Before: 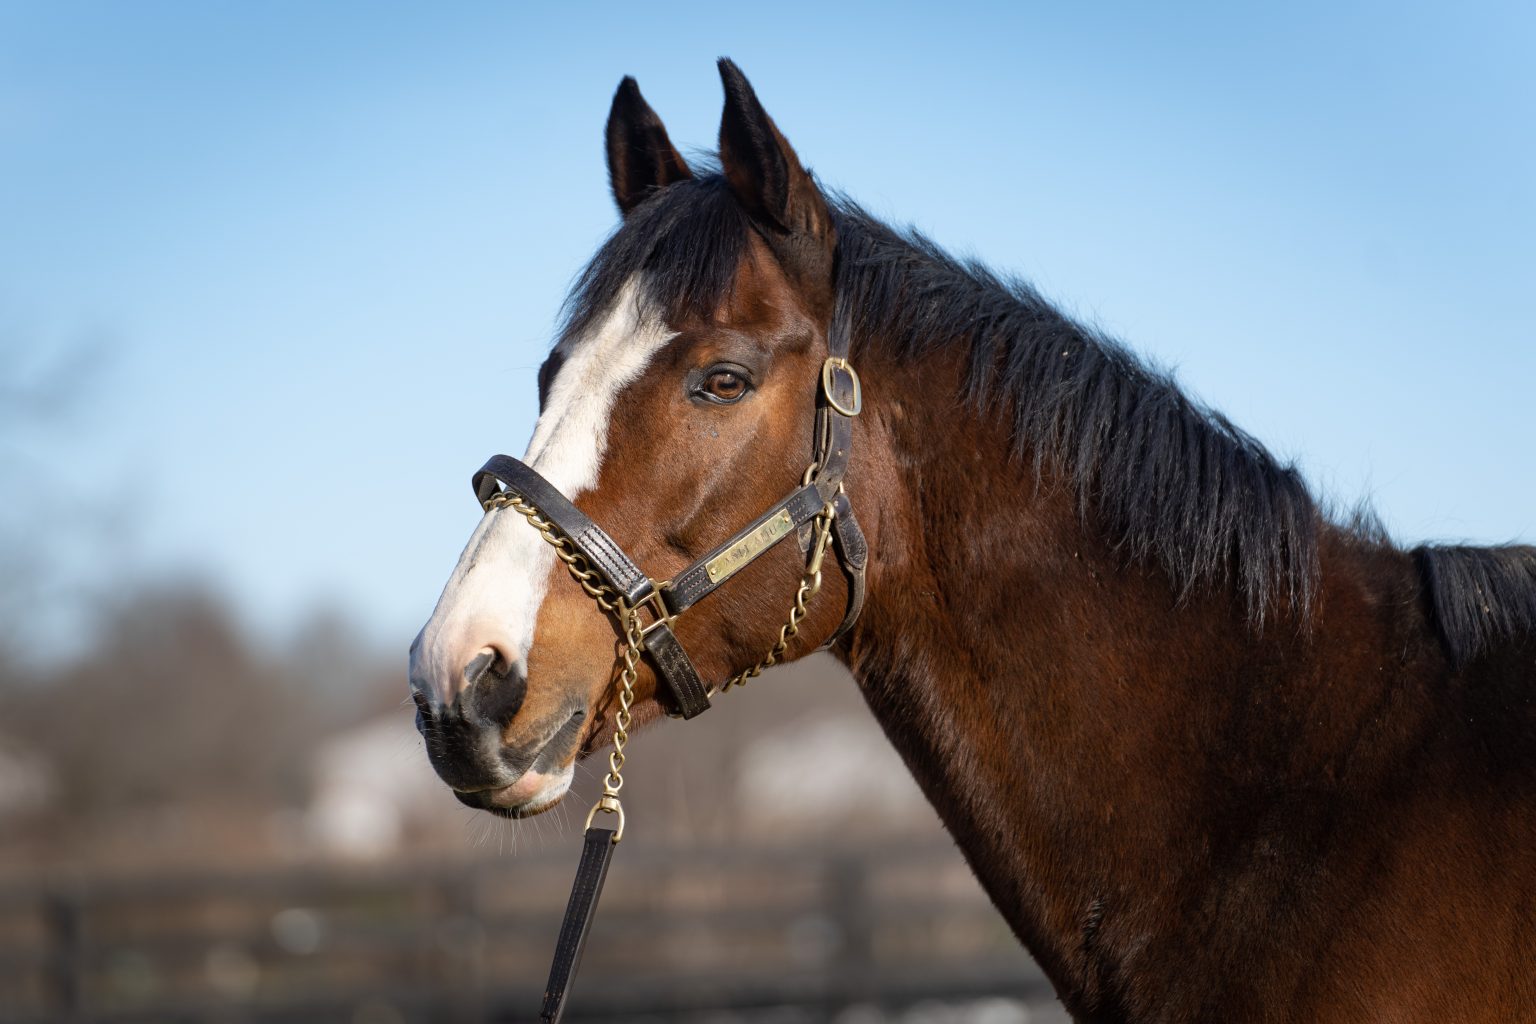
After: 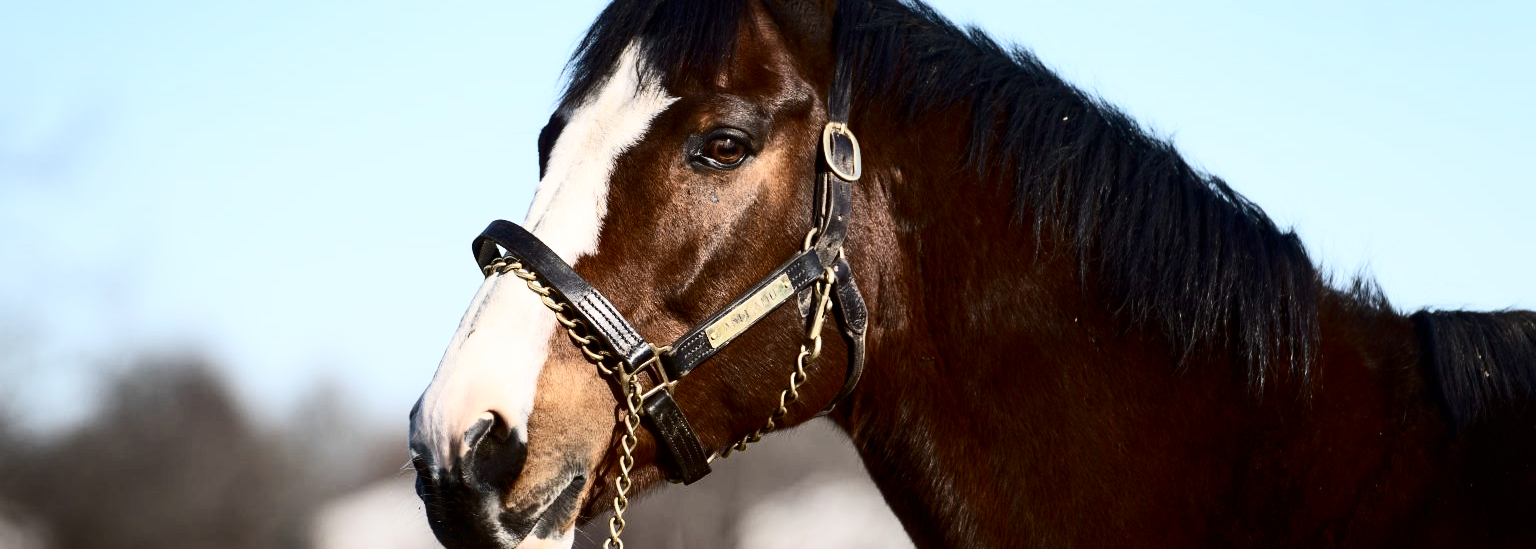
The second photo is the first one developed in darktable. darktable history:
contrast brightness saturation: contrast 0.488, saturation -0.092
crop and rotate: top 22.997%, bottom 23.331%
